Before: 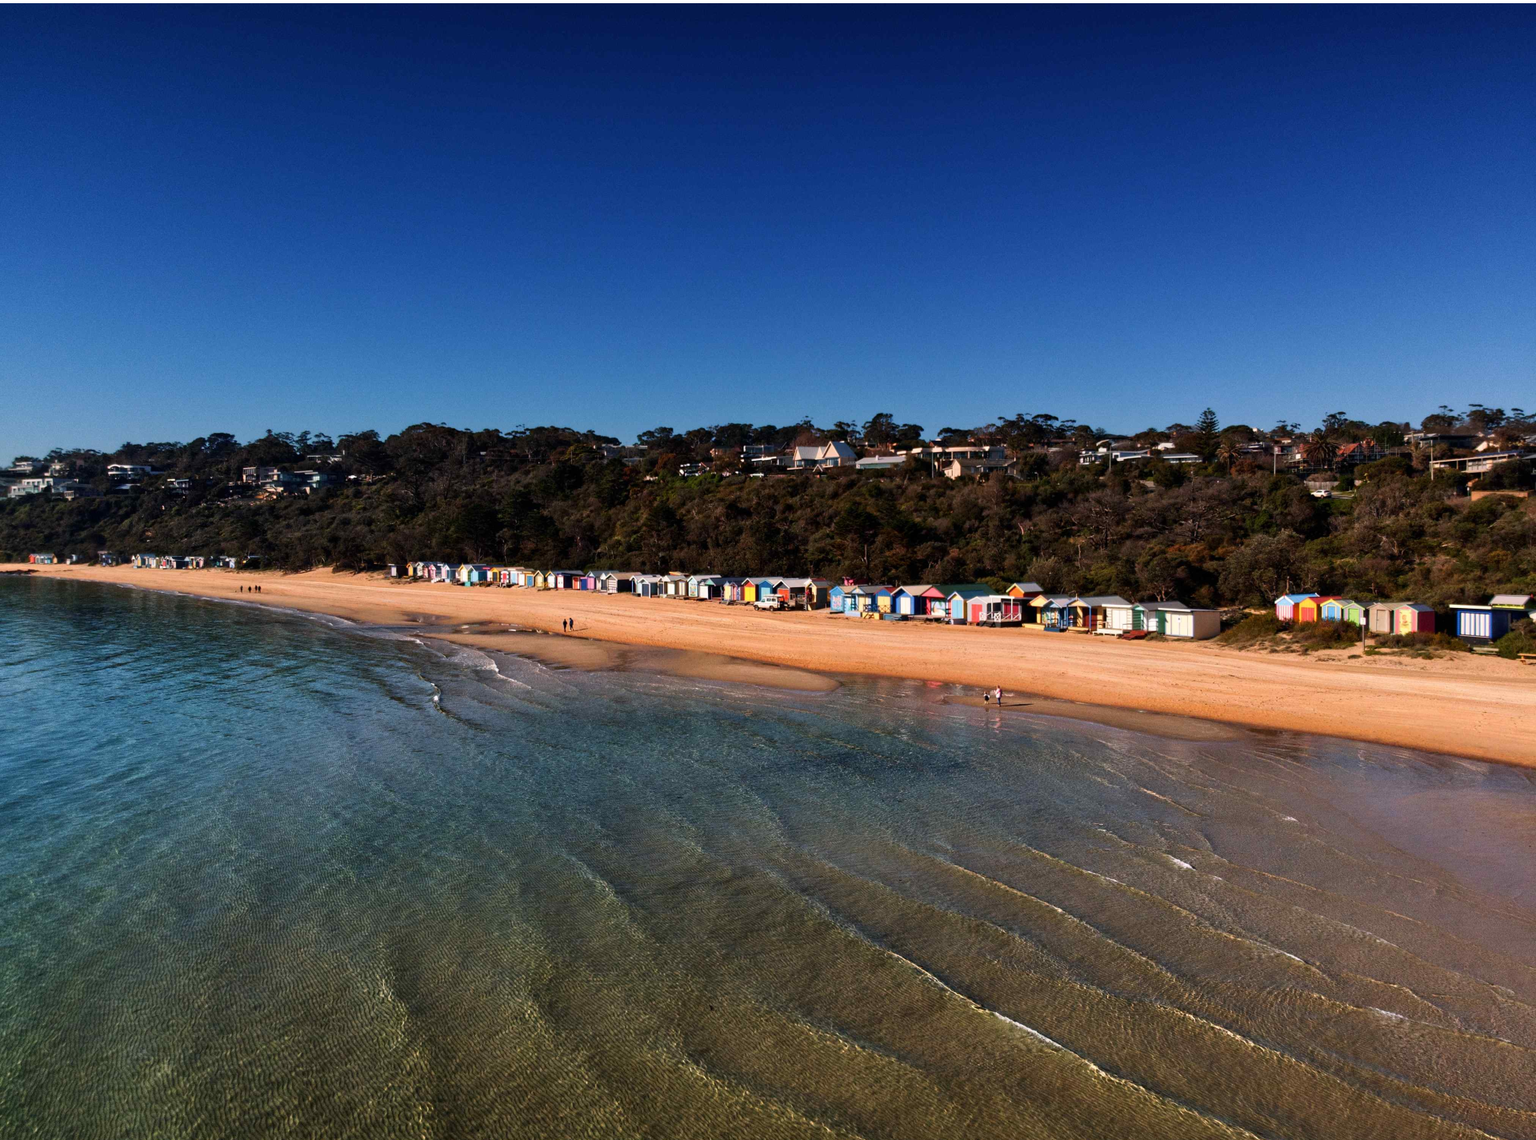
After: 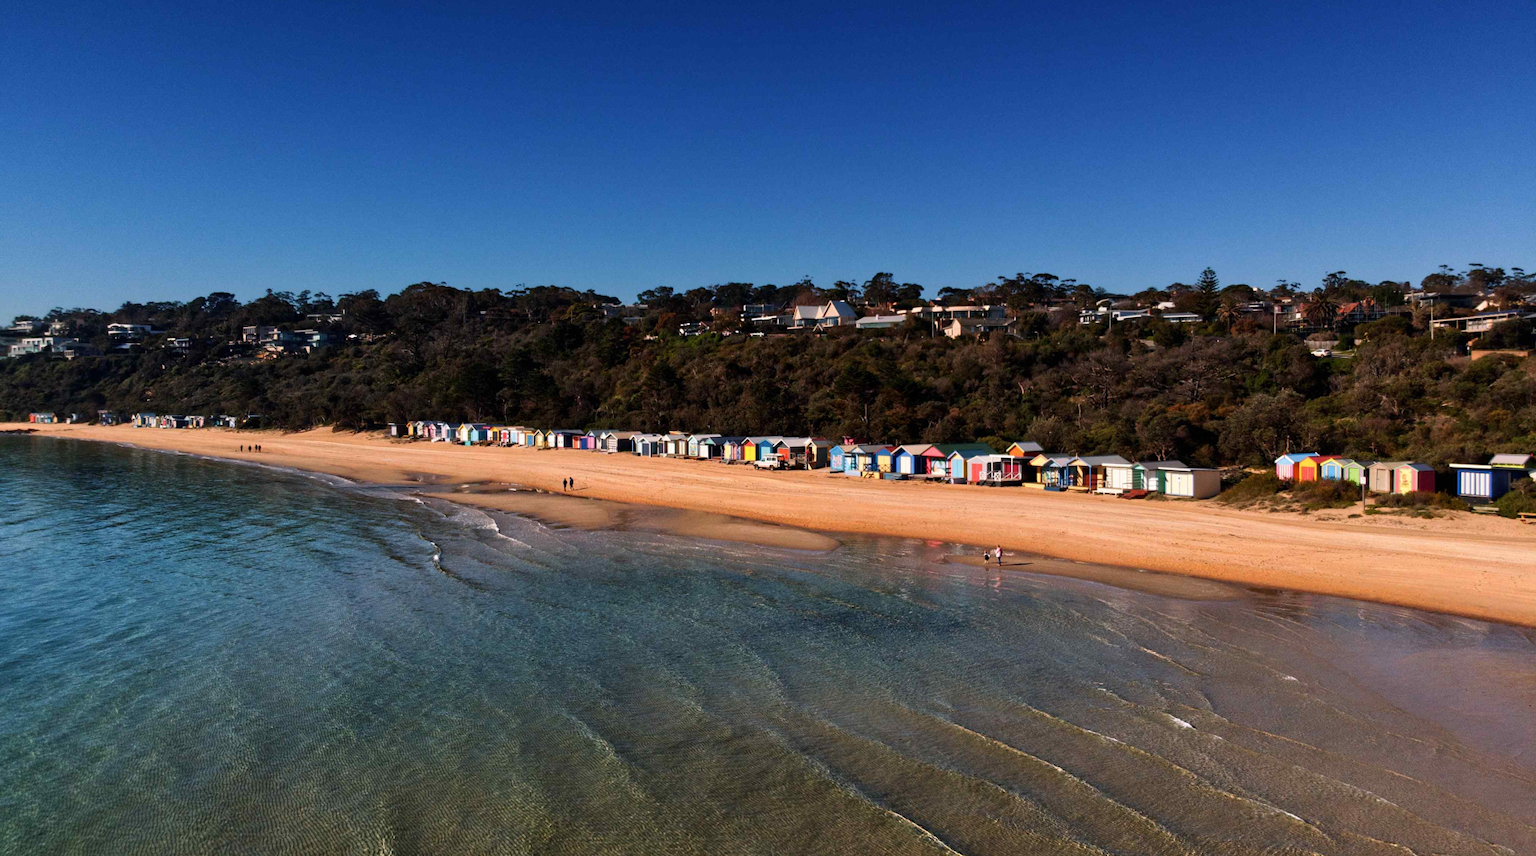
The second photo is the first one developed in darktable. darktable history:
crop and rotate: top 12.39%, bottom 12.403%
